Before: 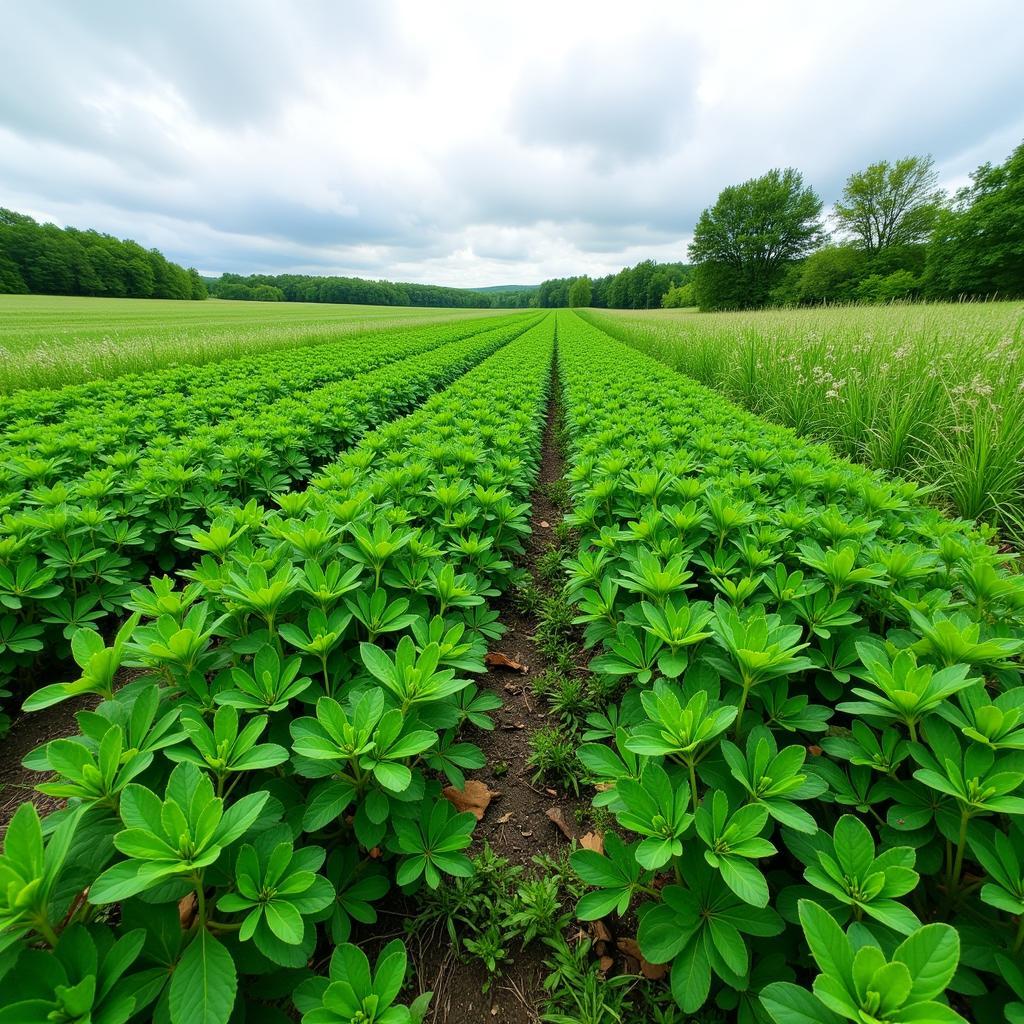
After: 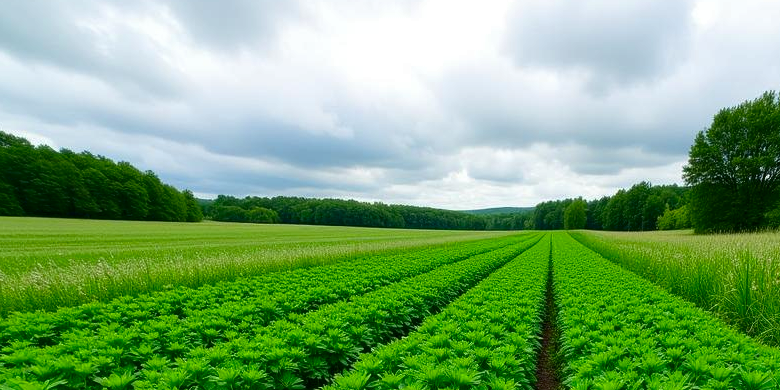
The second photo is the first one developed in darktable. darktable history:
contrast brightness saturation: brightness -0.2, saturation 0.08
tone equalizer: on, module defaults
crop: left 0.579%, top 7.627%, right 23.167%, bottom 54.275%
